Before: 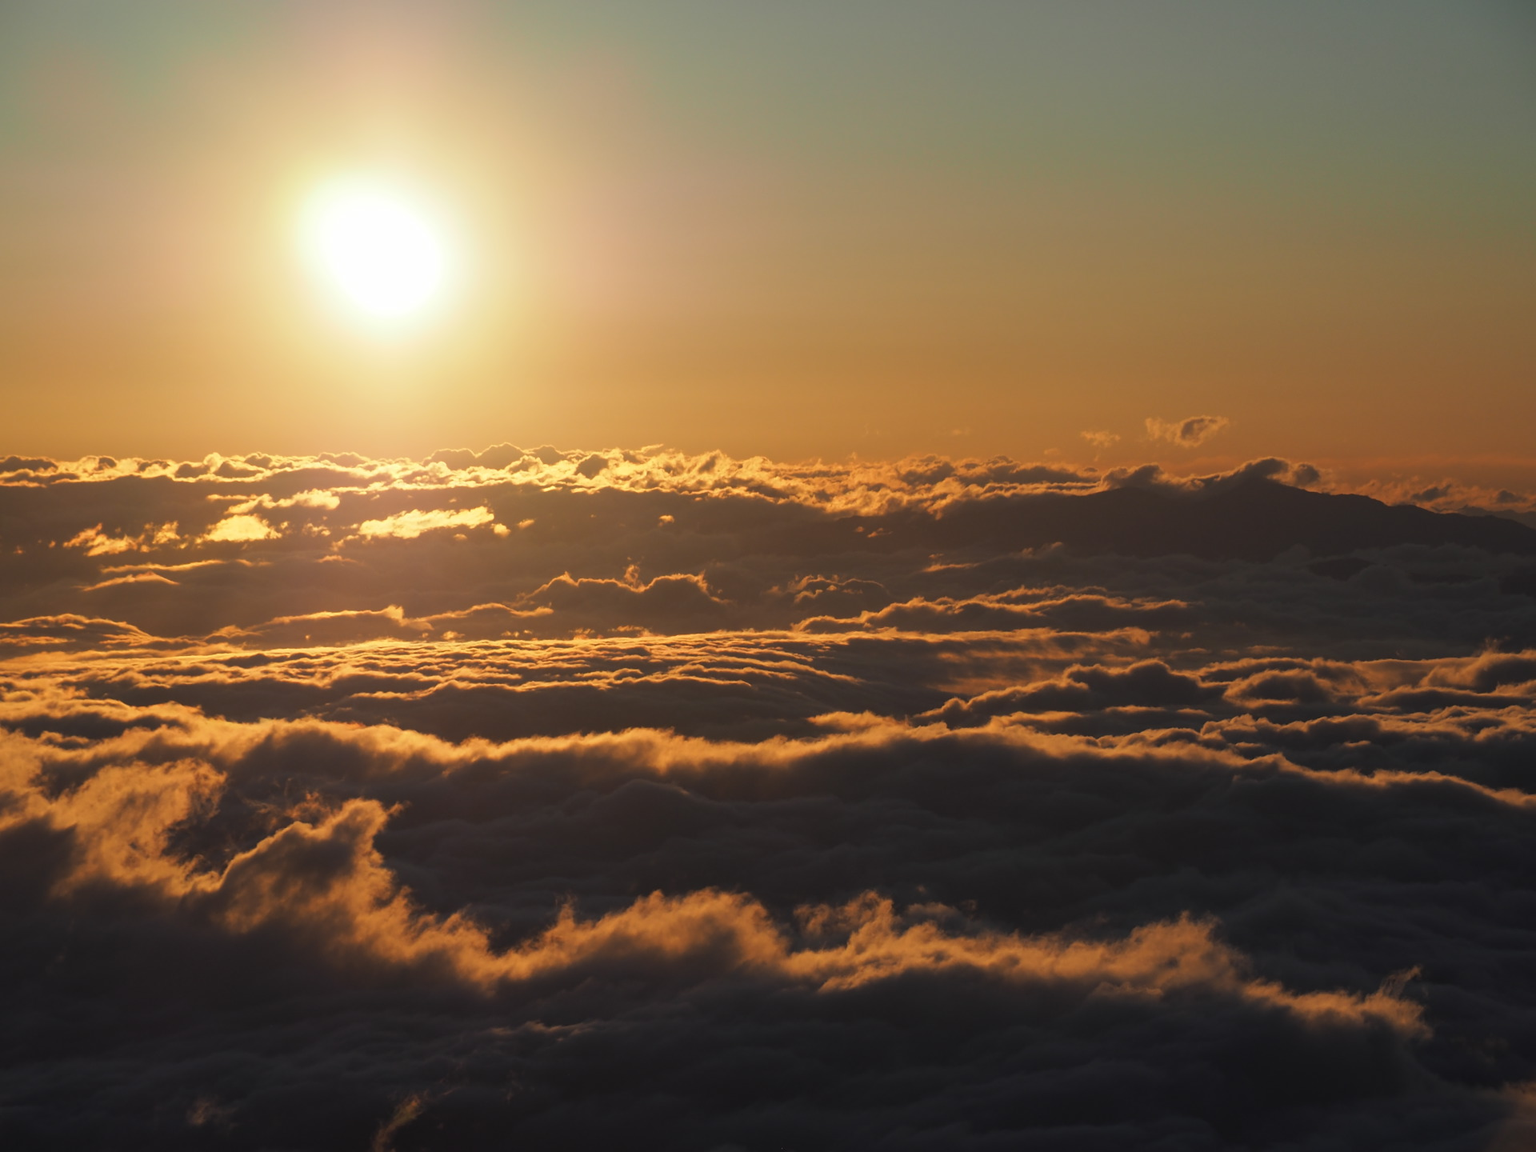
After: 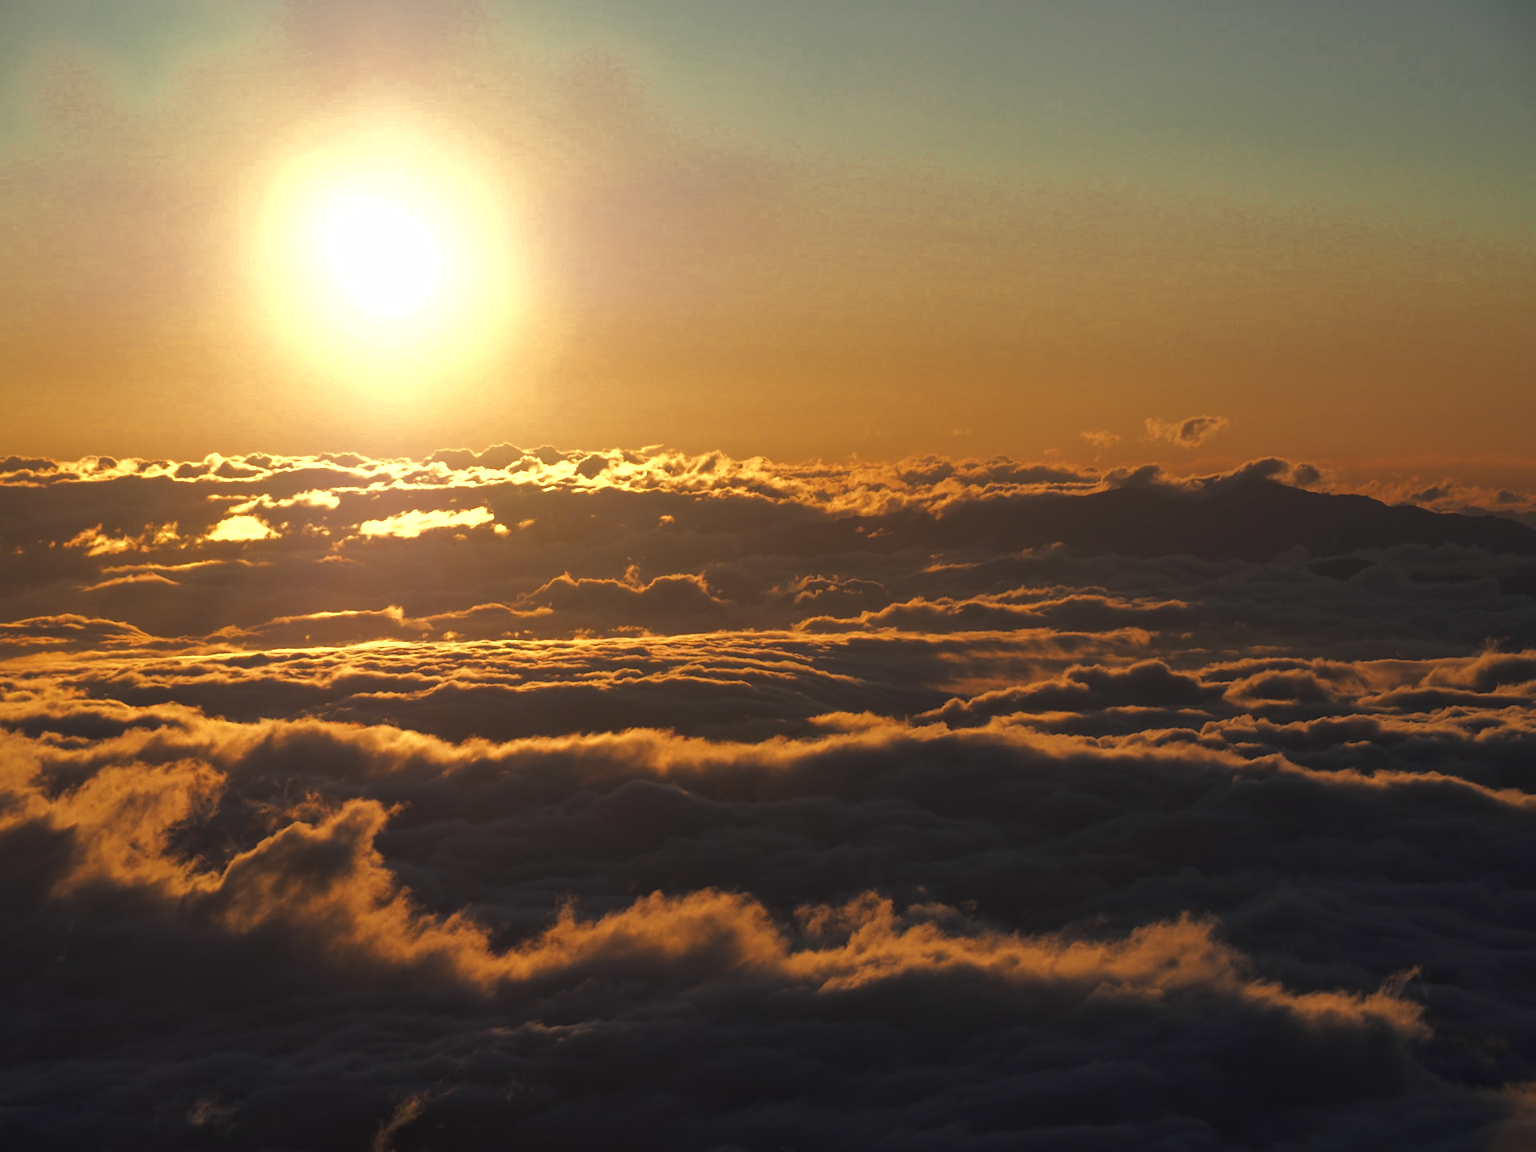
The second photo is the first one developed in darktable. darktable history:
local contrast: mode bilateral grid, contrast 11, coarseness 24, detail 111%, midtone range 0.2
color zones: curves: ch0 [(0, 0.485) (0.178, 0.476) (0.261, 0.623) (0.411, 0.403) (0.708, 0.603) (0.934, 0.412)]; ch1 [(0.003, 0.485) (0.149, 0.496) (0.229, 0.584) (0.326, 0.551) (0.484, 0.262) (0.757, 0.643)]
